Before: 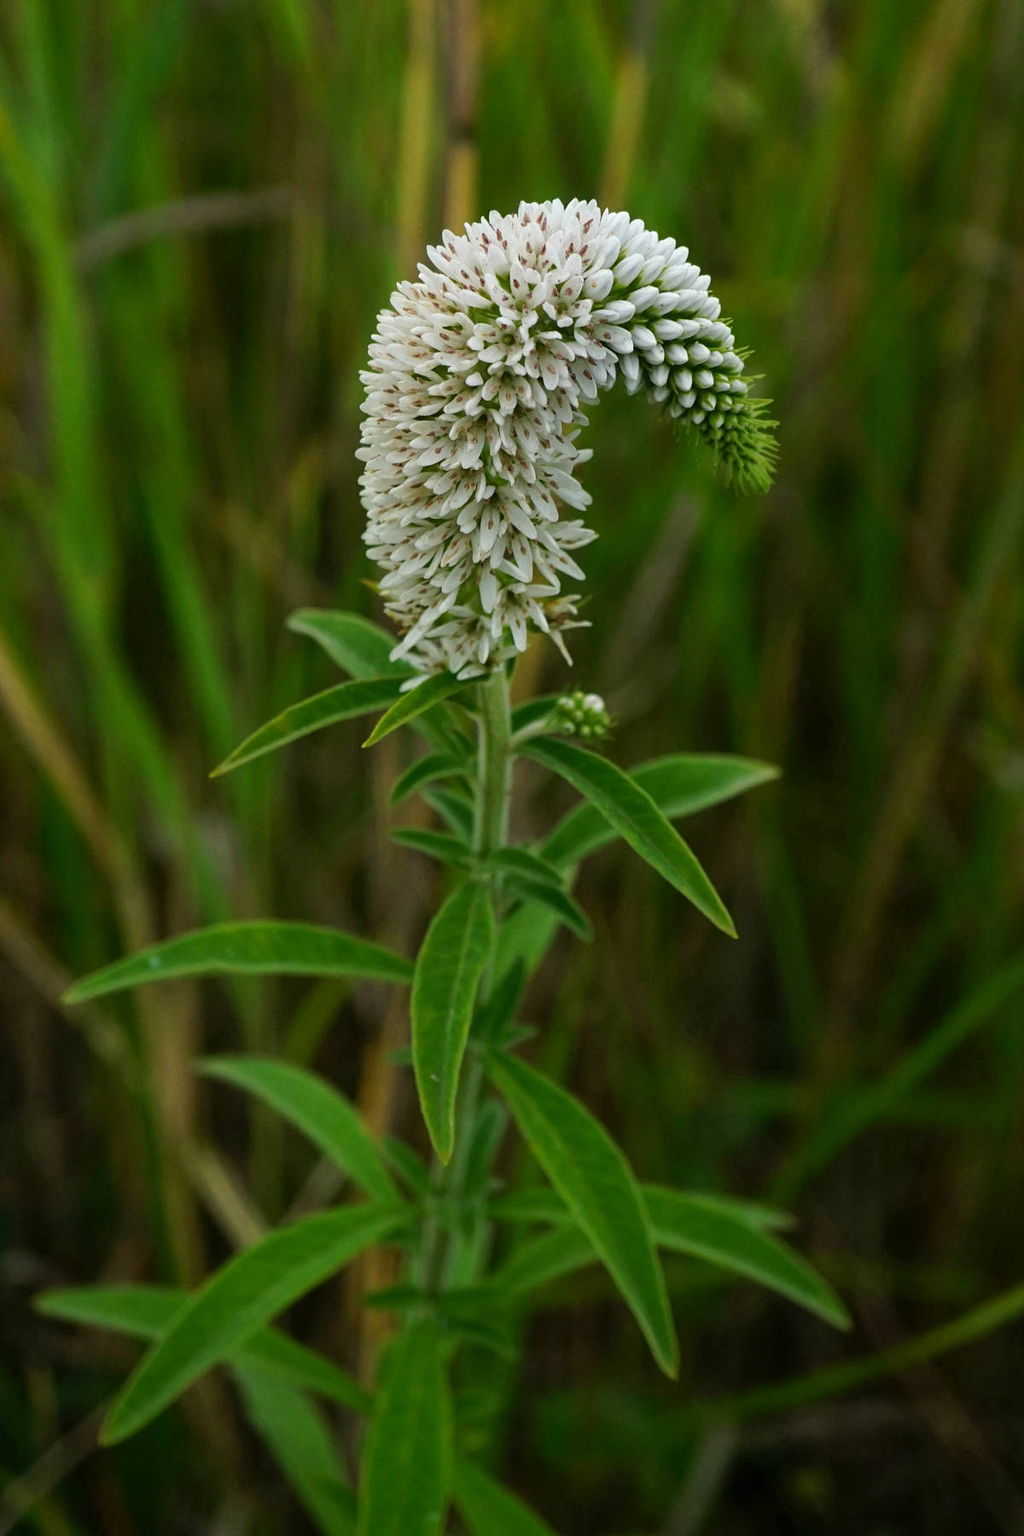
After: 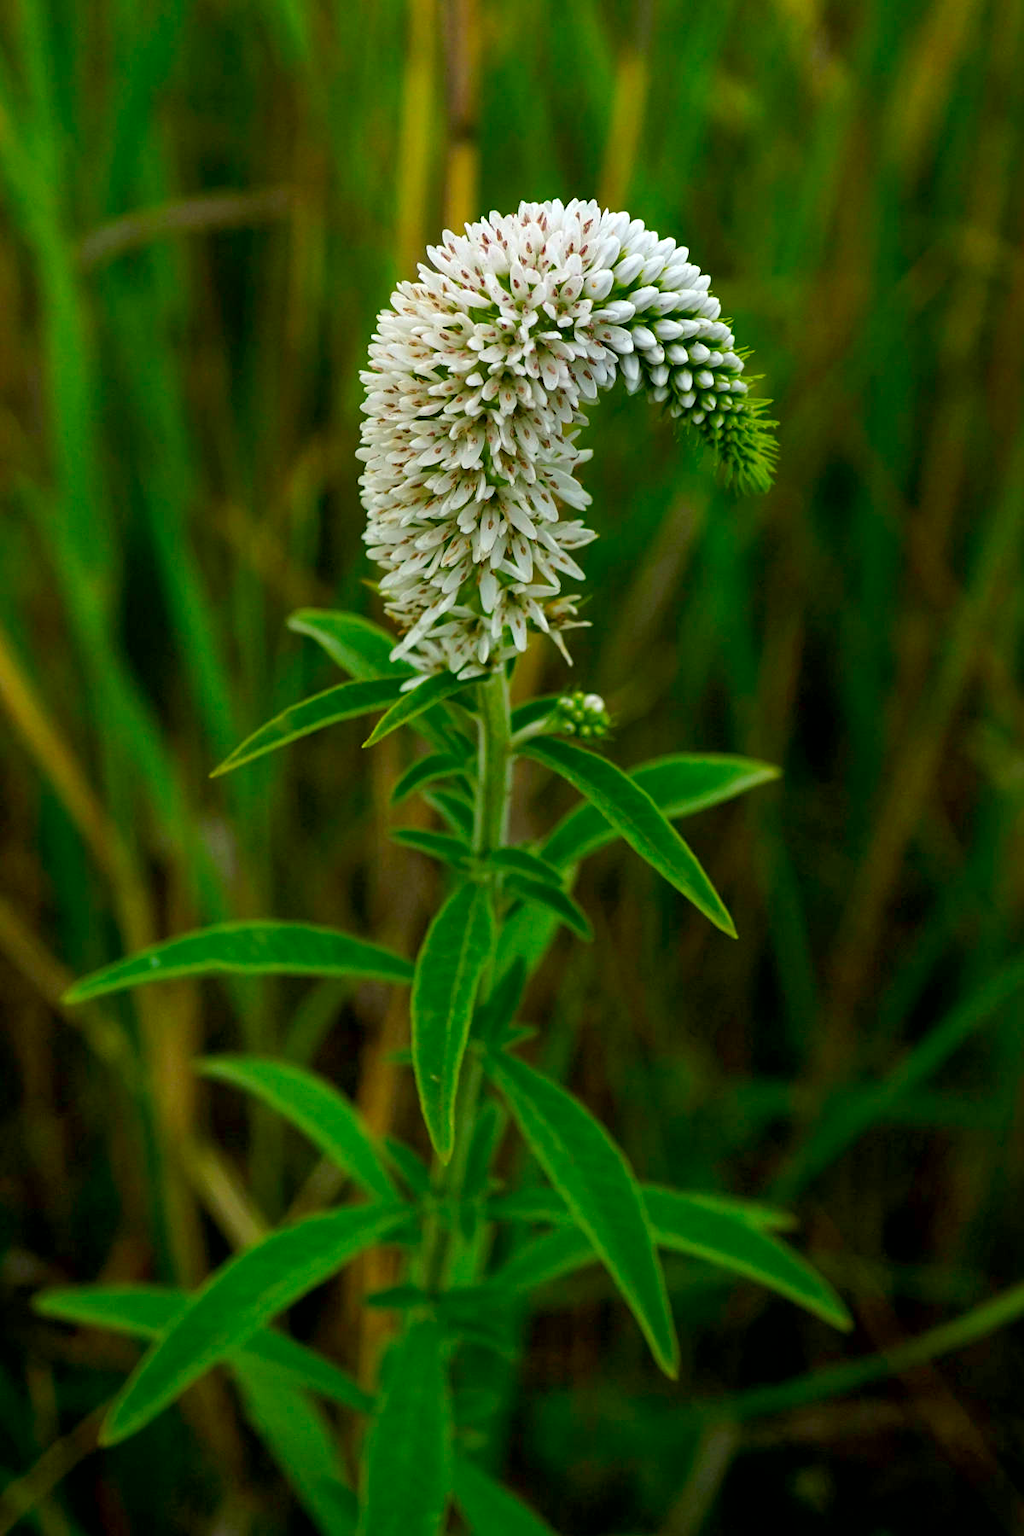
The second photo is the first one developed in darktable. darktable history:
exposure: black level correction 0.005, exposure 0.286 EV, compensate highlight preservation false
contrast brightness saturation: brightness -0.02, saturation 0.35
